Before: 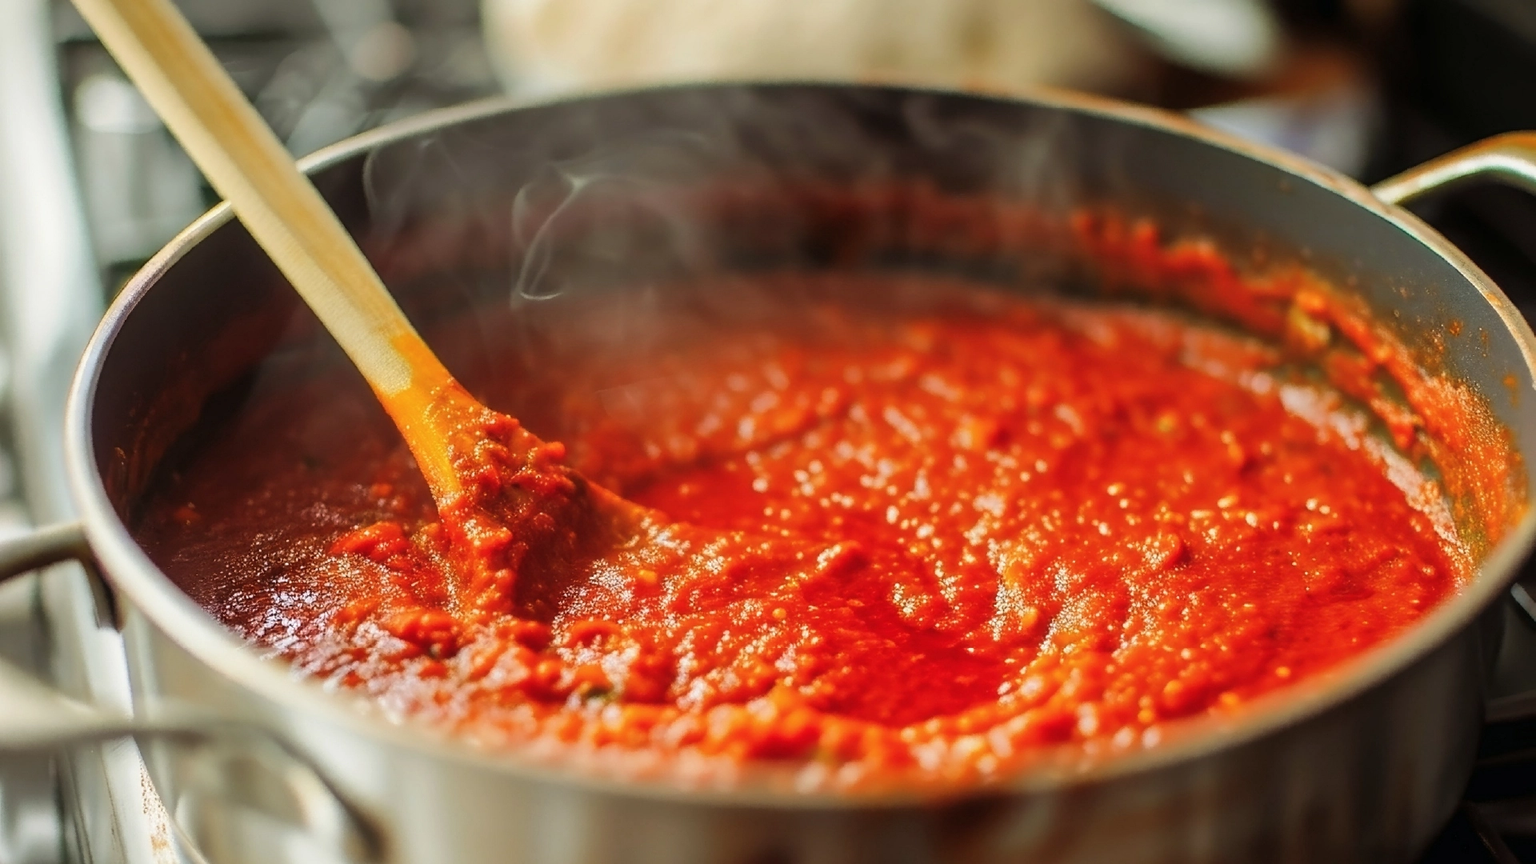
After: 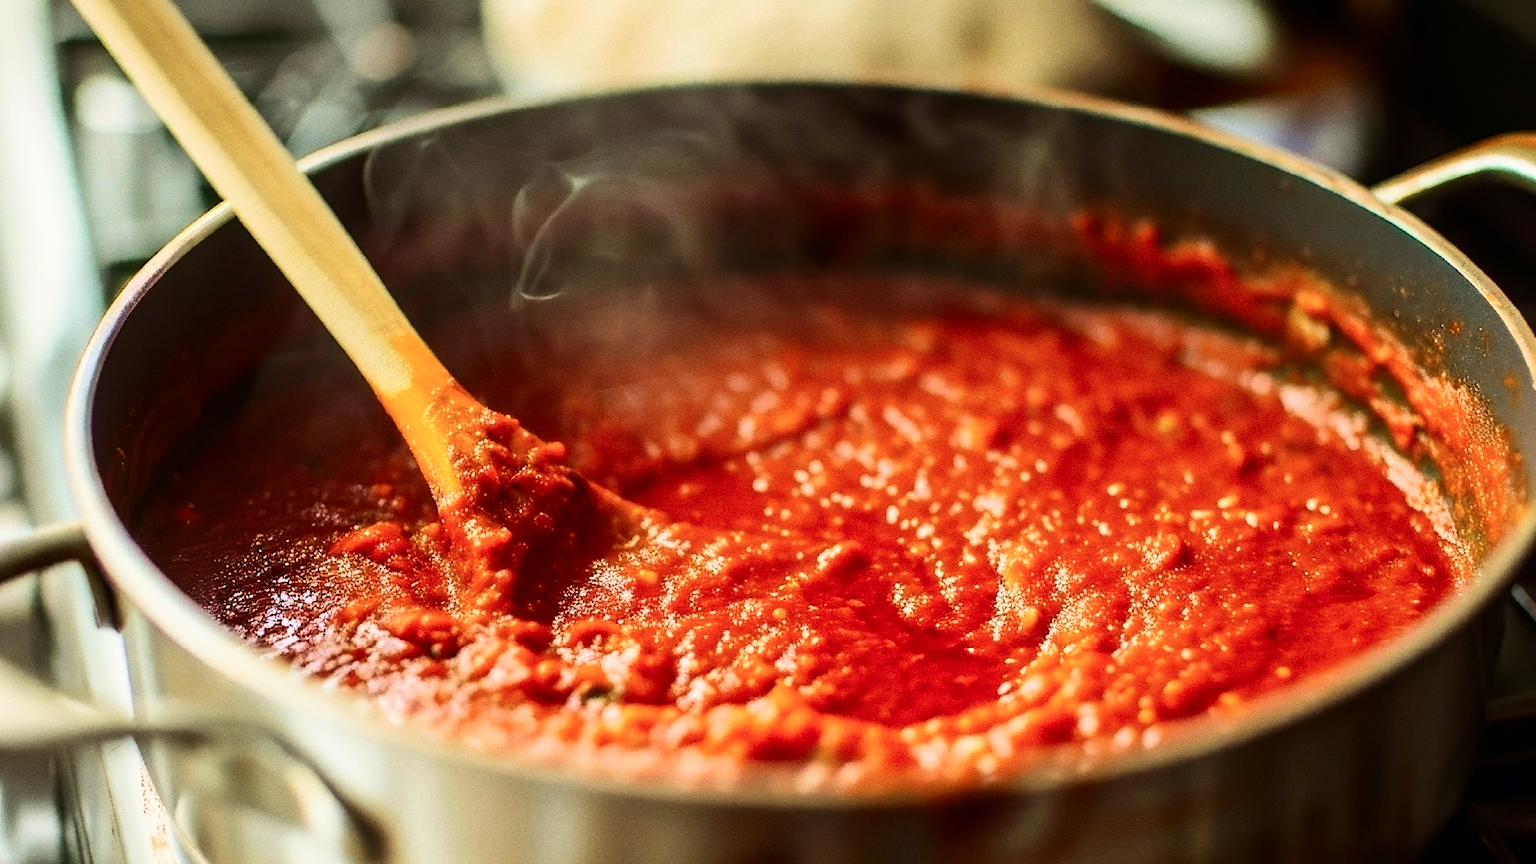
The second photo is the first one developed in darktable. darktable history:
velvia: strength 45%
grain: coarseness 0.09 ISO
contrast brightness saturation: contrast 0.28
